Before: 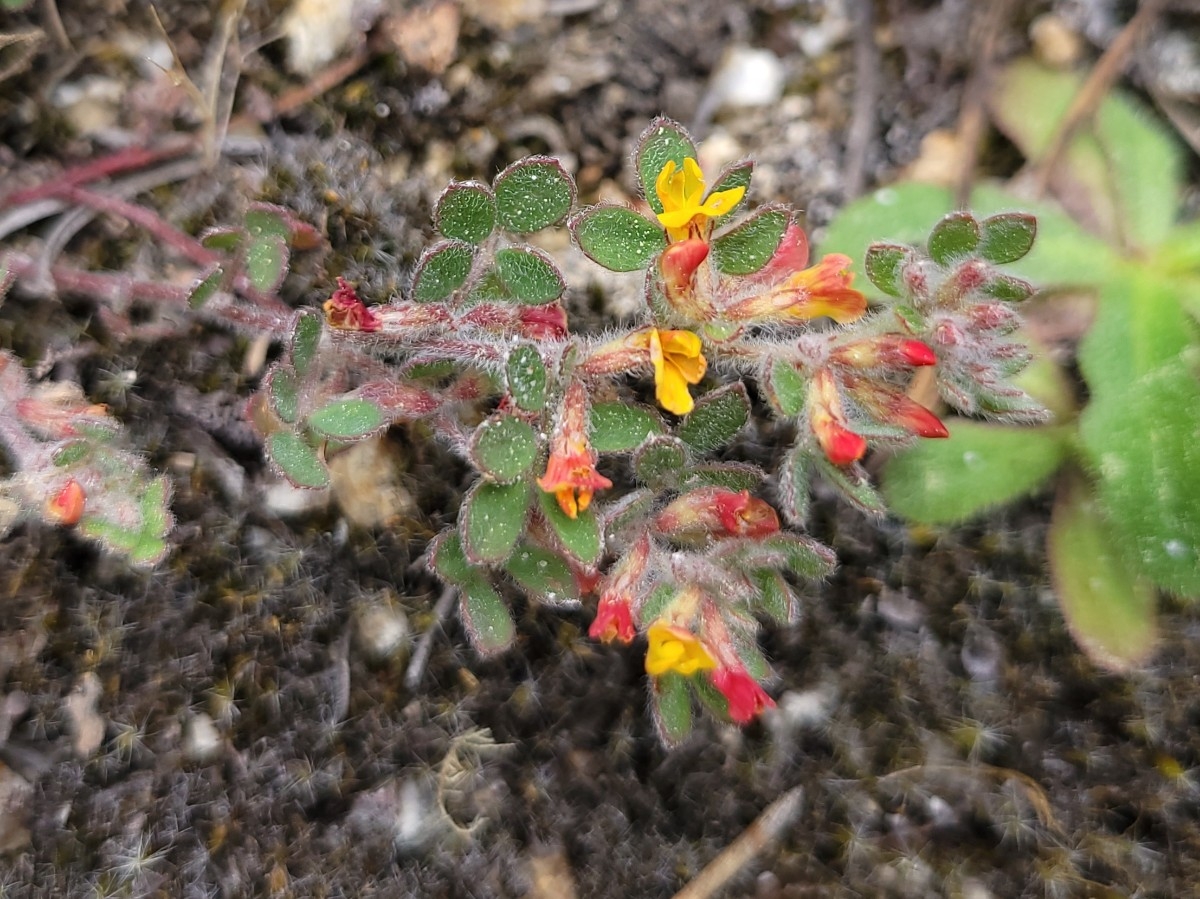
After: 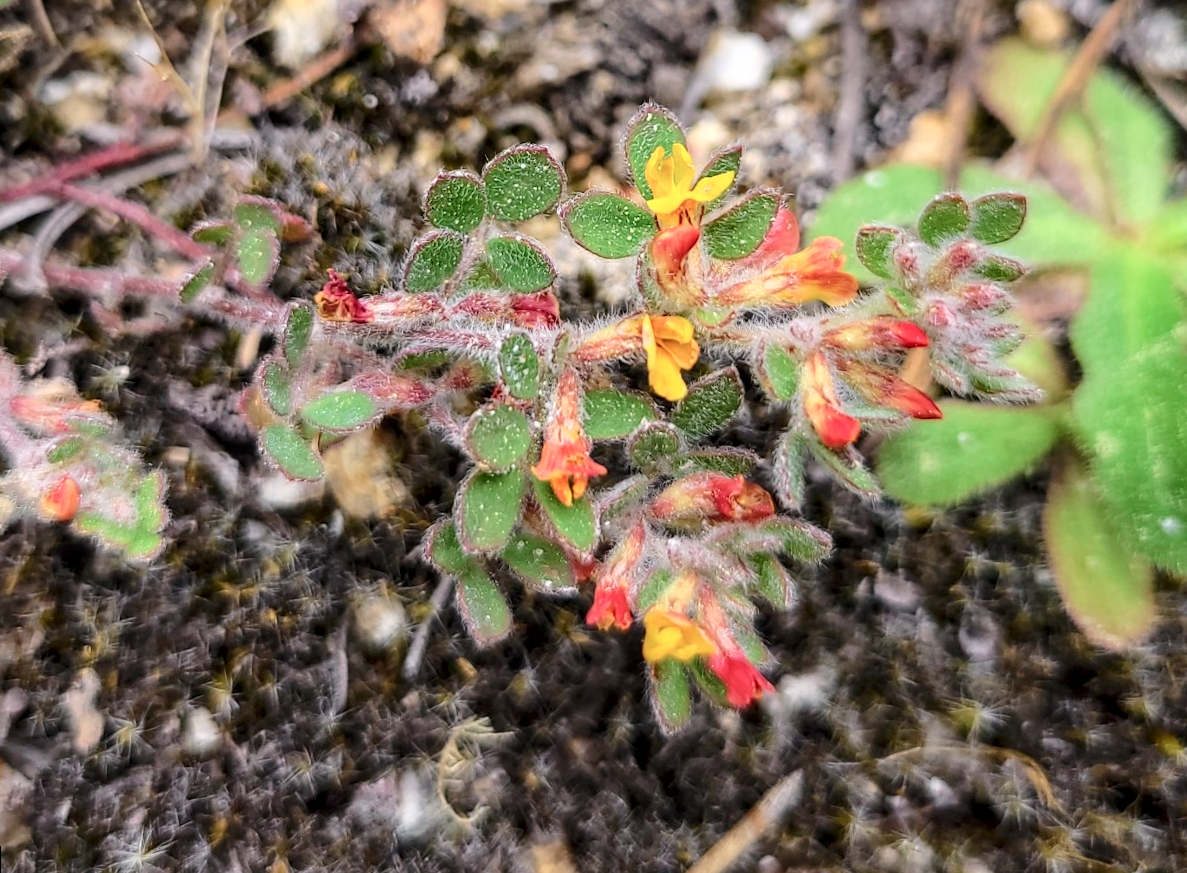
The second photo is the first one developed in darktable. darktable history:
exposure: compensate highlight preservation false
local contrast: on, module defaults
tone curve: curves: ch0 [(0, 0) (0.035, 0.017) (0.131, 0.108) (0.279, 0.279) (0.476, 0.554) (0.617, 0.693) (0.704, 0.77) (0.801, 0.854) (0.895, 0.927) (1, 0.976)]; ch1 [(0, 0) (0.318, 0.278) (0.444, 0.427) (0.493, 0.493) (0.537, 0.547) (0.594, 0.616) (0.746, 0.764) (1, 1)]; ch2 [(0, 0) (0.316, 0.292) (0.381, 0.37) (0.423, 0.448) (0.476, 0.482) (0.502, 0.498) (0.529, 0.532) (0.583, 0.608) (0.639, 0.657) (0.7, 0.7) (0.861, 0.808) (1, 0.951)], color space Lab, independent channels, preserve colors none
rotate and perspective: rotation -1°, crop left 0.011, crop right 0.989, crop top 0.025, crop bottom 0.975
